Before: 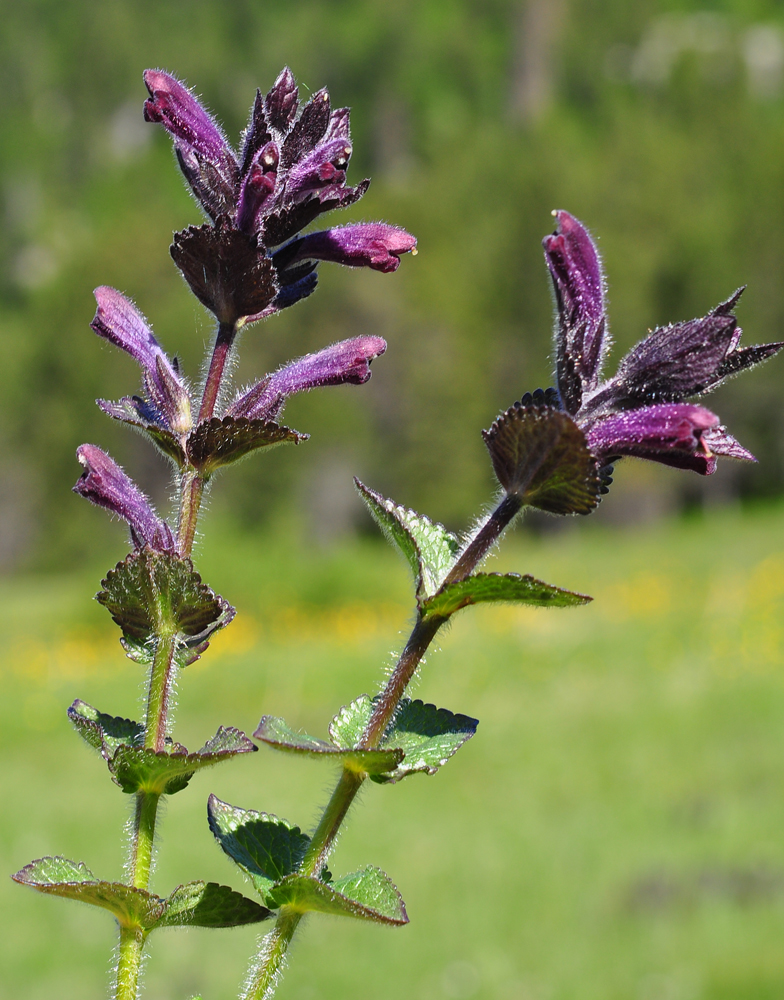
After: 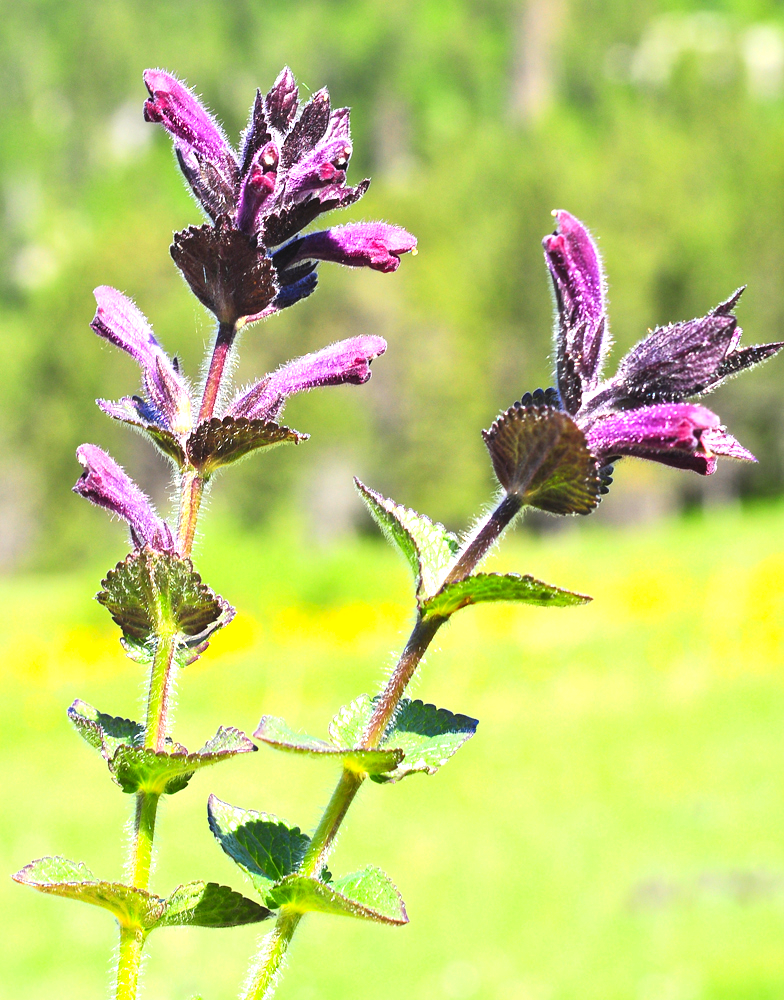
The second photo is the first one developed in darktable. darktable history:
exposure: exposure 0.994 EV, compensate highlight preservation false
levels: levels [0, 0.474, 0.947]
contrast brightness saturation: contrast 0.203, brightness 0.157, saturation 0.219
